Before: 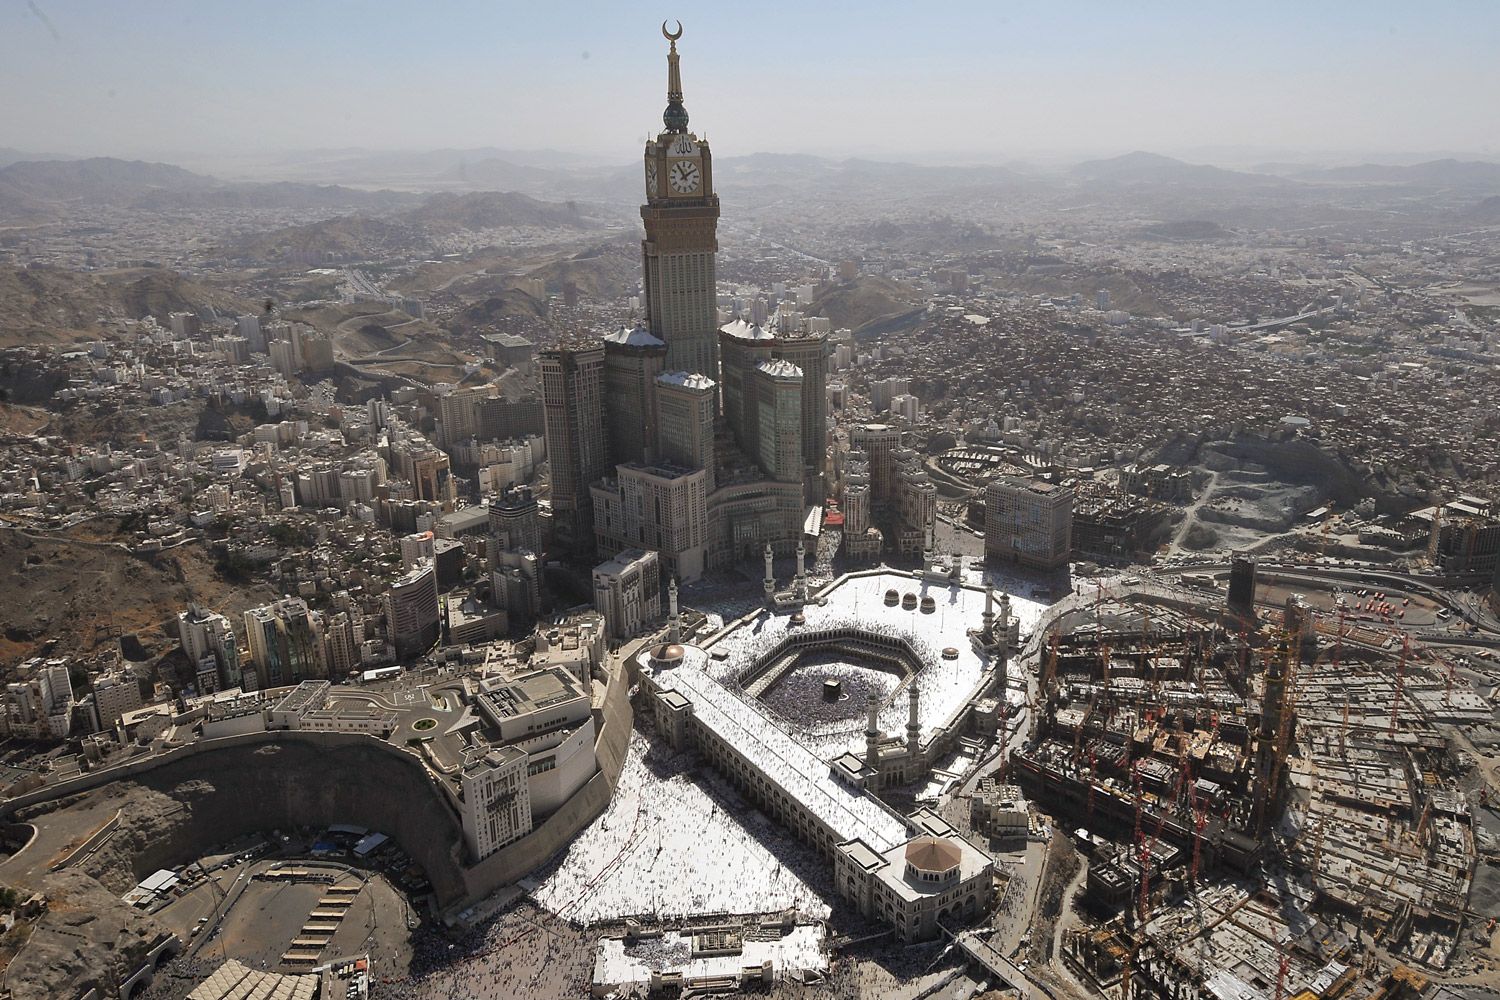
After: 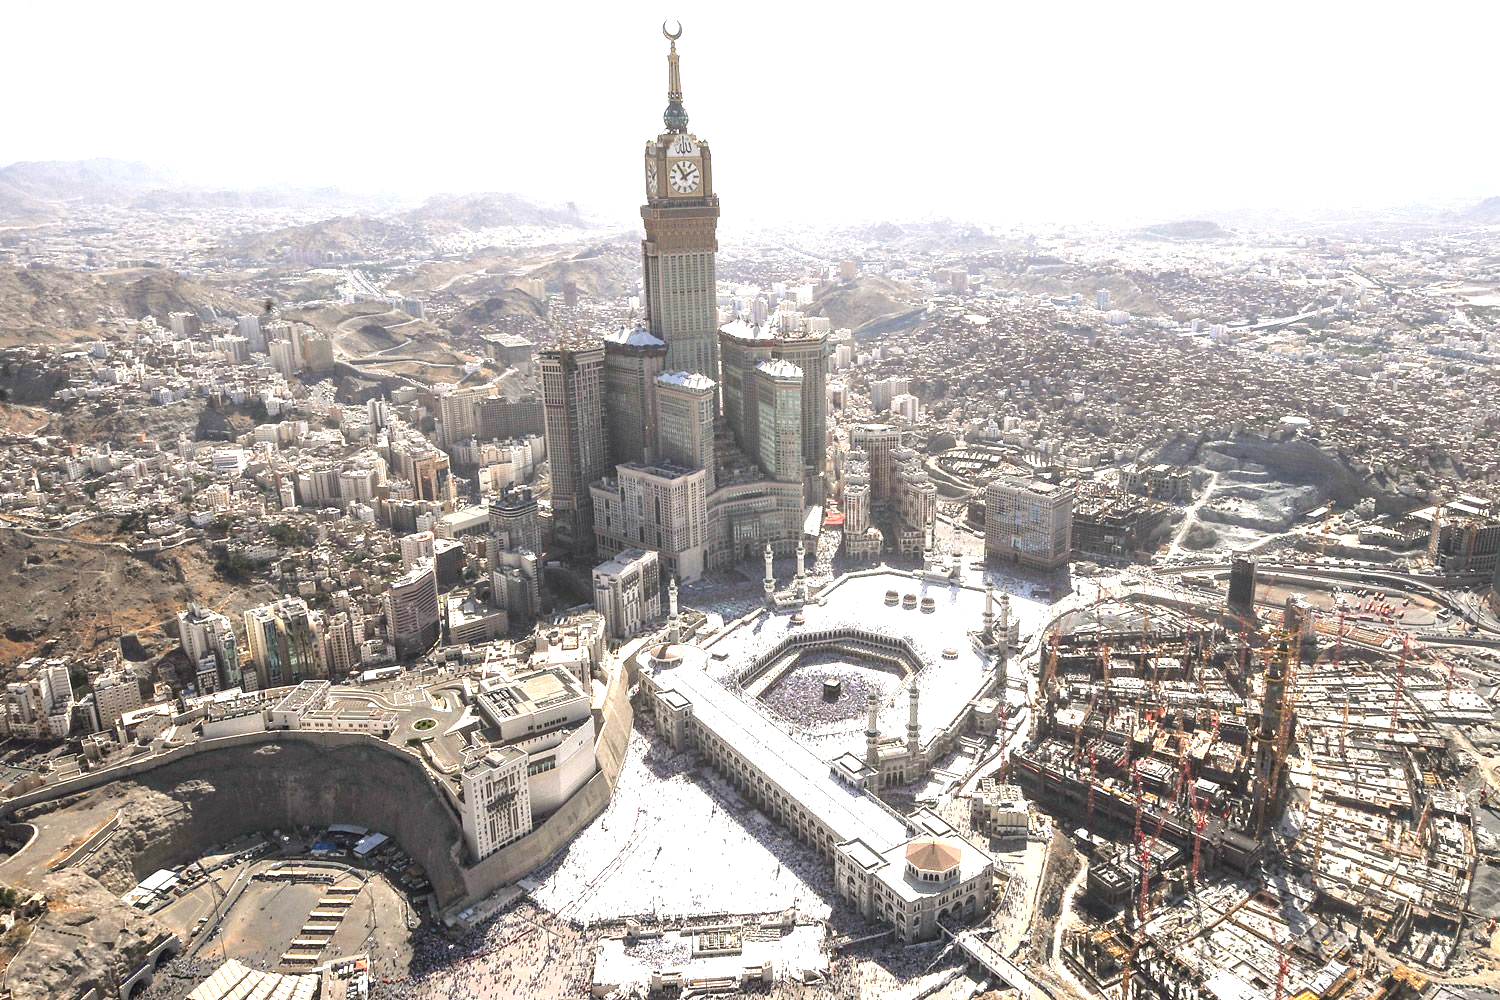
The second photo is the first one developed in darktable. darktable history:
local contrast: on, module defaults
exposure: black level correction 0, exposure 1.675 EV, compensate exposure bias true, compensate highlight preservation false
